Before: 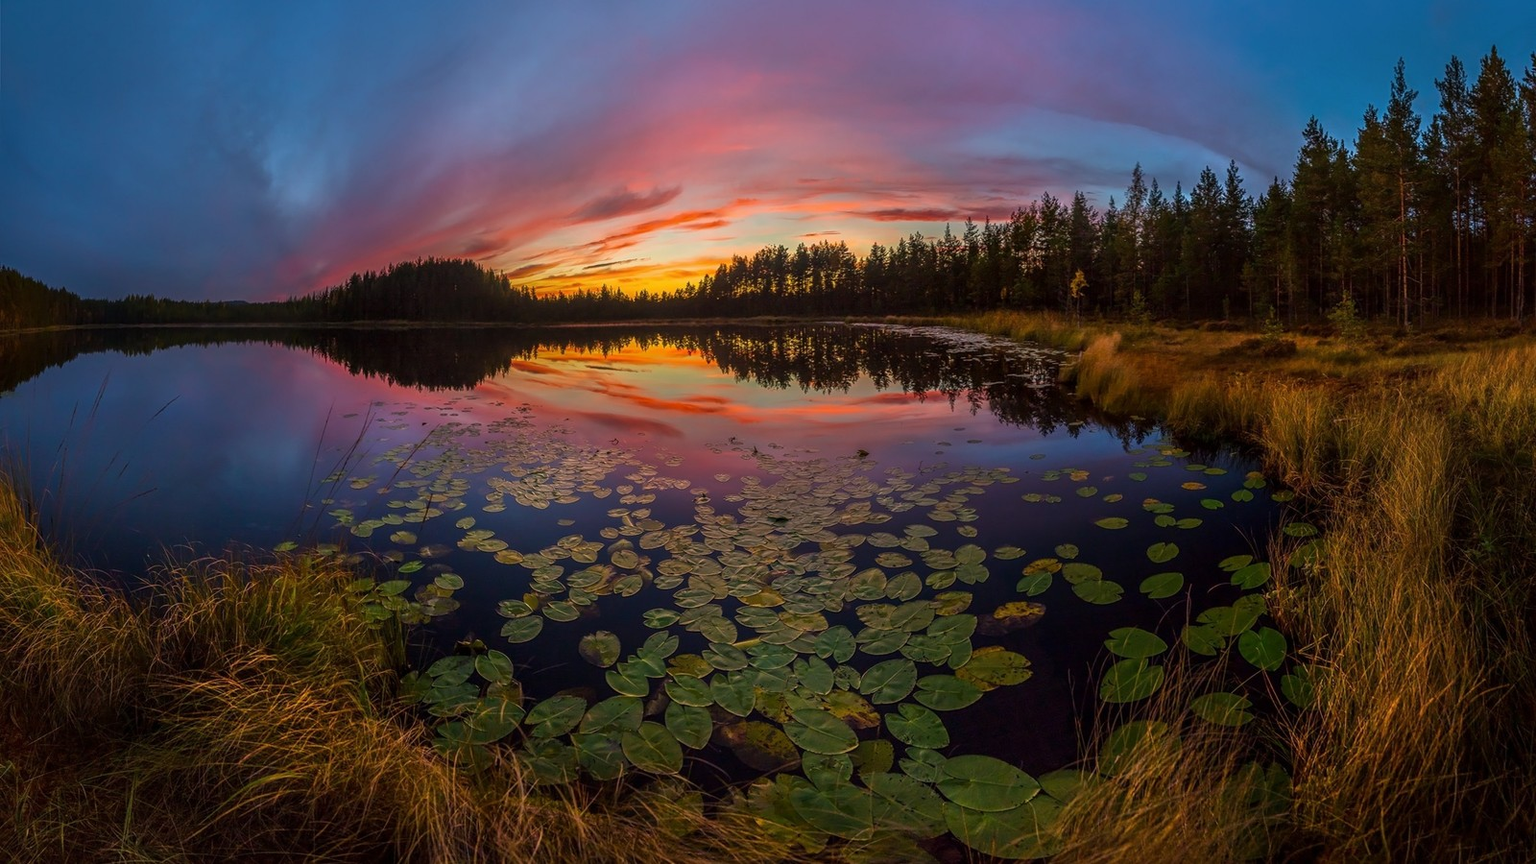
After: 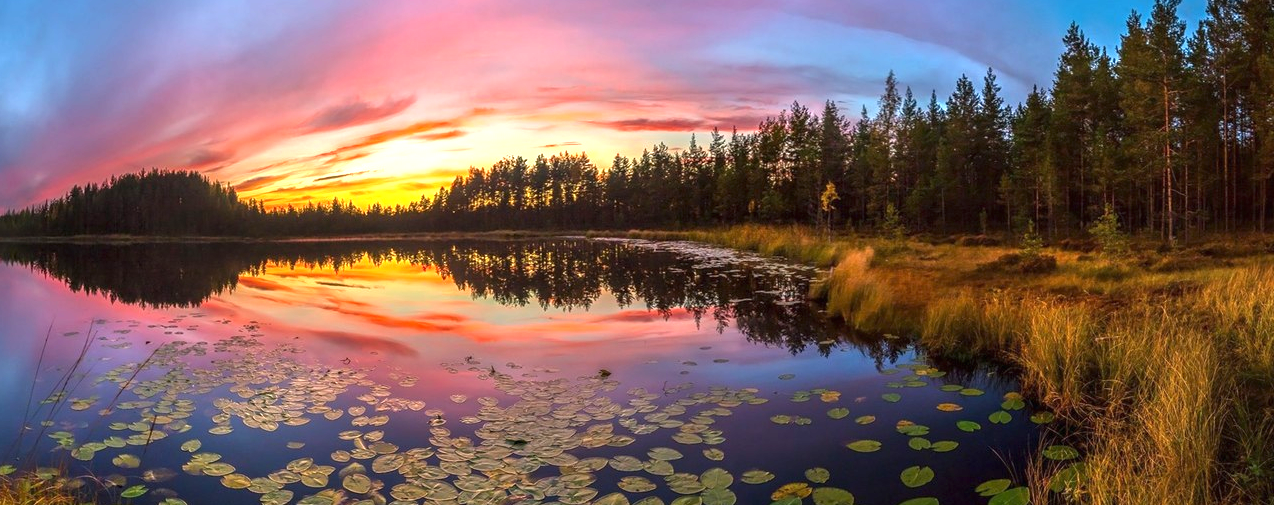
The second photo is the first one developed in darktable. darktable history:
exposure: black level correction 0, exposure 1.199 EV, compensate highlight preservation false
crop: left 18.388%, top 11.105%, right 1.977%, bottom 32.721%
